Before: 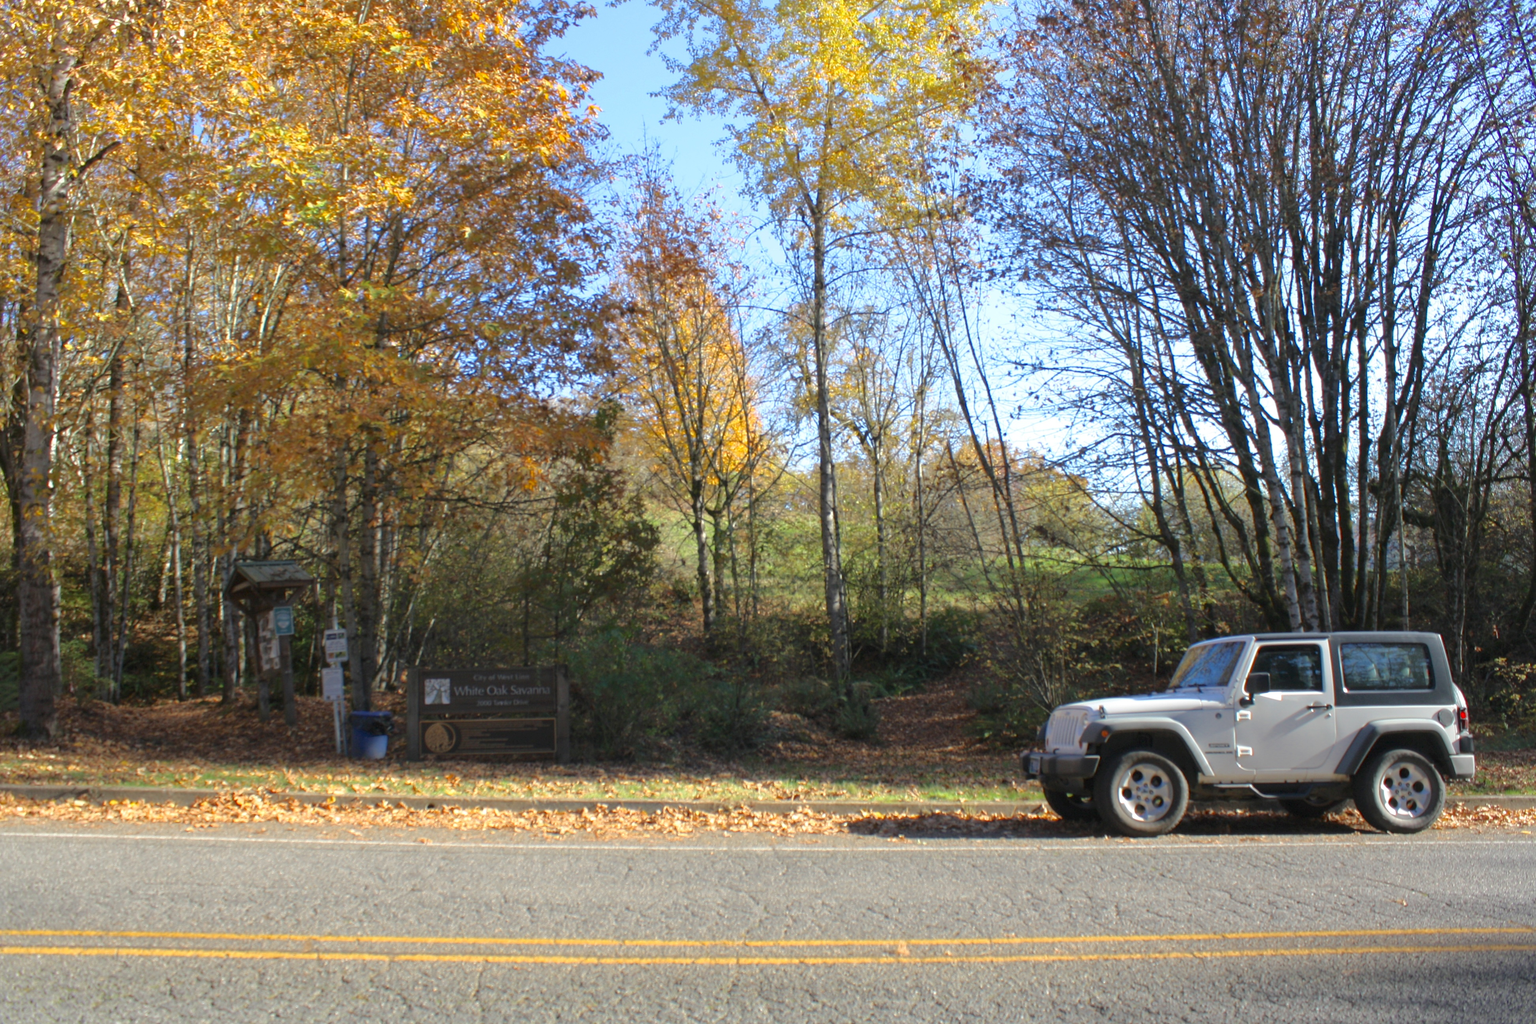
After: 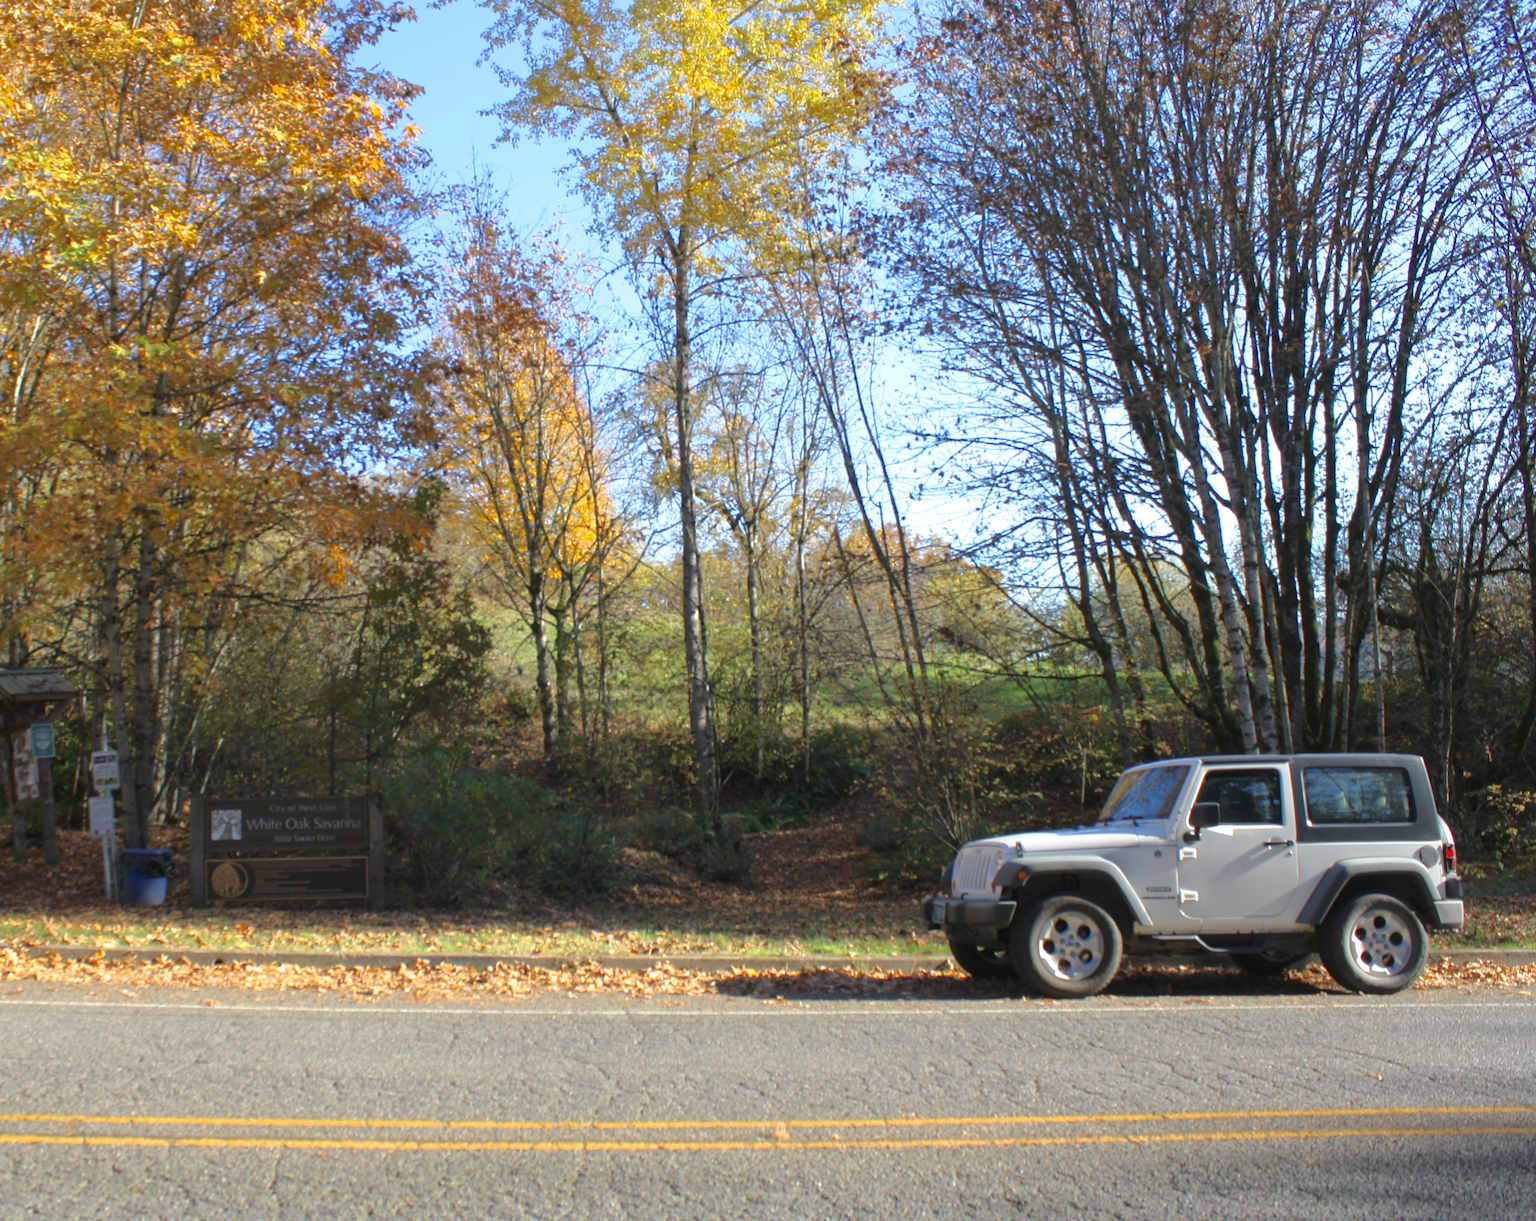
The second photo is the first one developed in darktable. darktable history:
crop: left 16.142%
